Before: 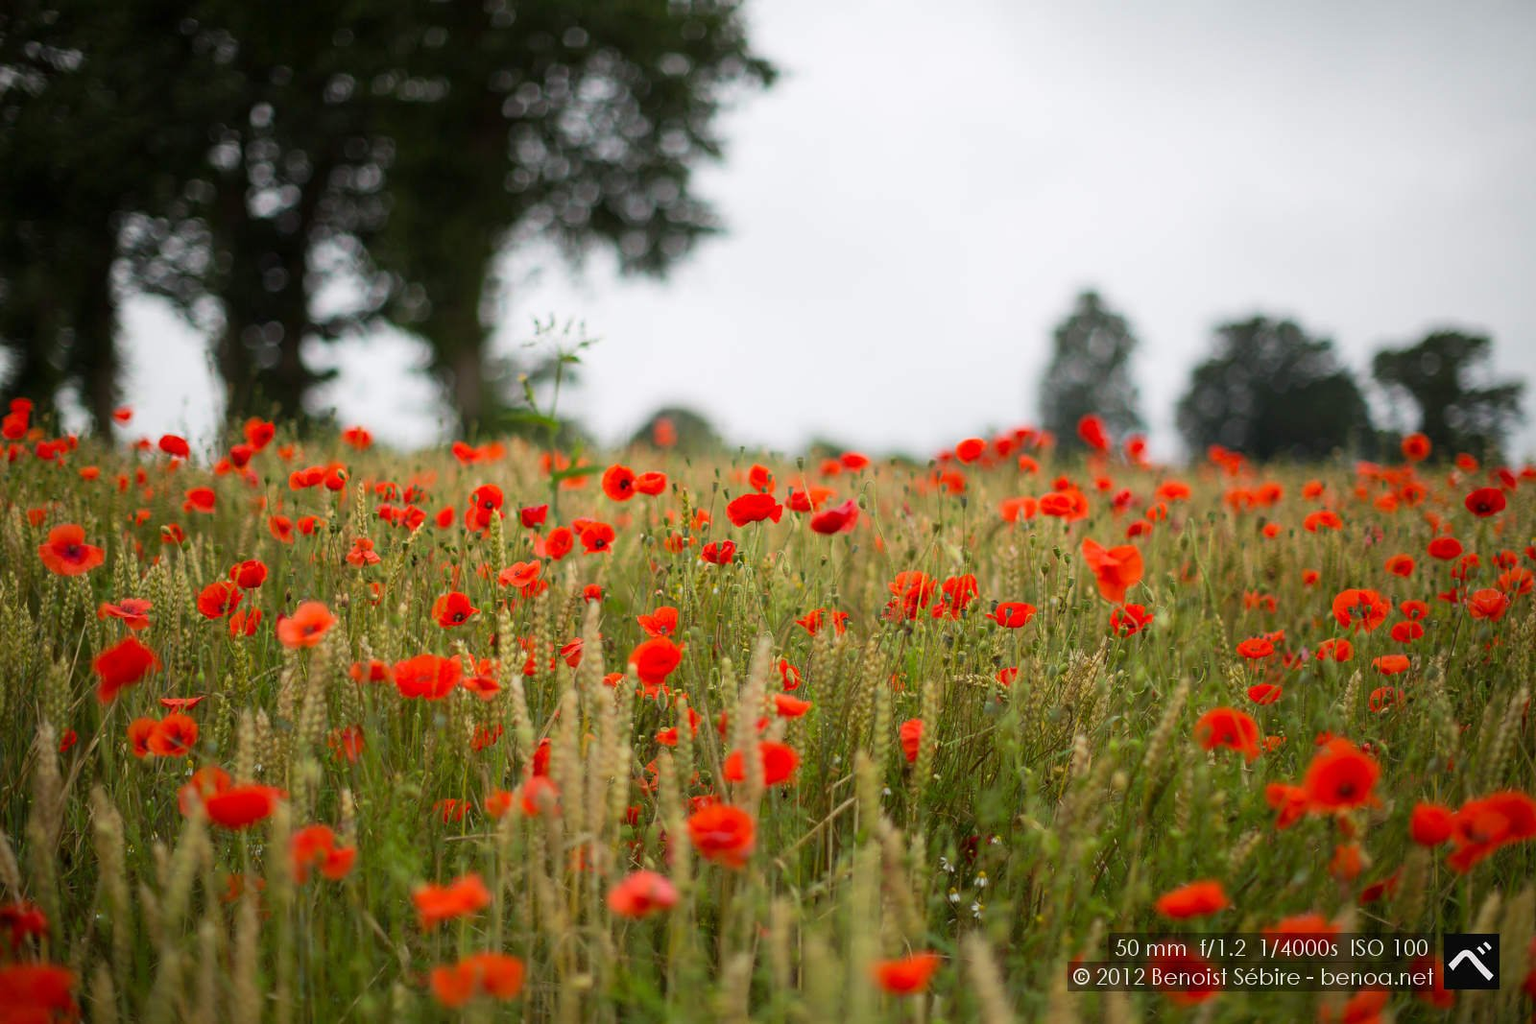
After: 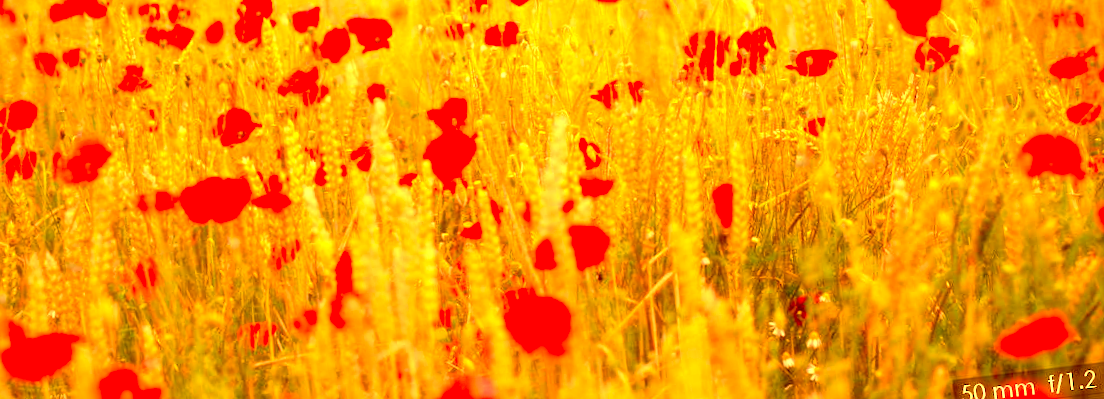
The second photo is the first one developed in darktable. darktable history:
white balance: red 1.467, blue 0.684
exposure: black level correction 0.009, exposure 1.425 EV, compensate highlight preservation false
rotate and perspective: rotation -6.83°, automatic cropping off
contrast brightness saturation: contrast 0.07, brightness 0.08, saturation 0.18
crop: left 18.091%, top 51.13%, right 17.525%, bottom 16.85%
haze removal: strength -0.1, adaptive false
